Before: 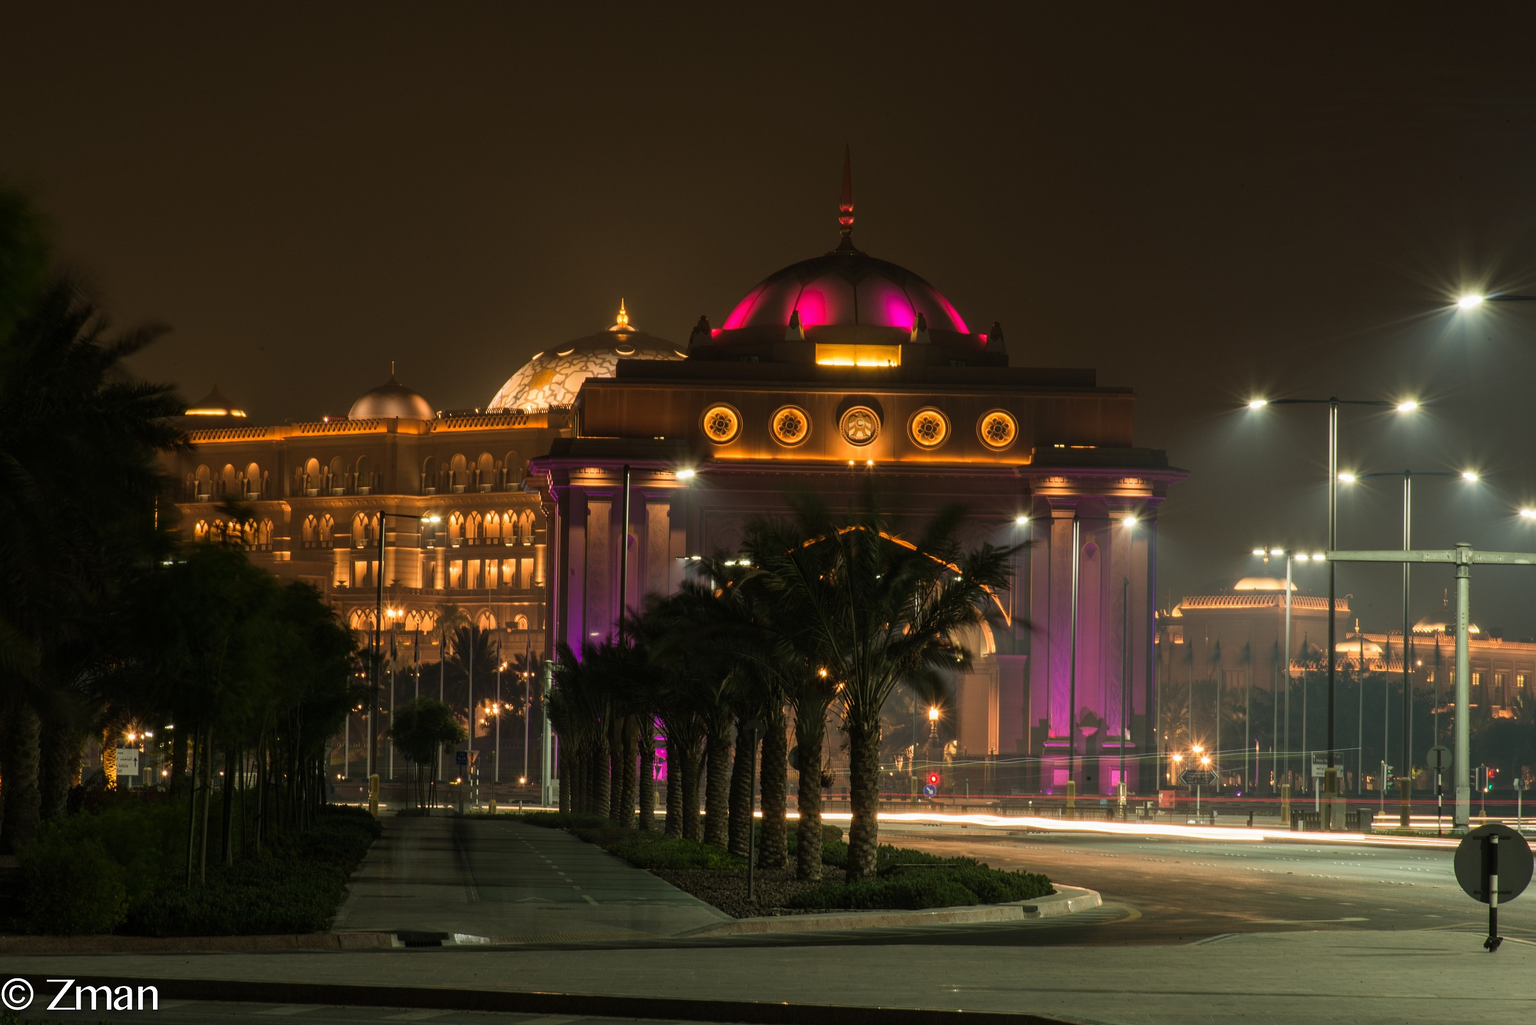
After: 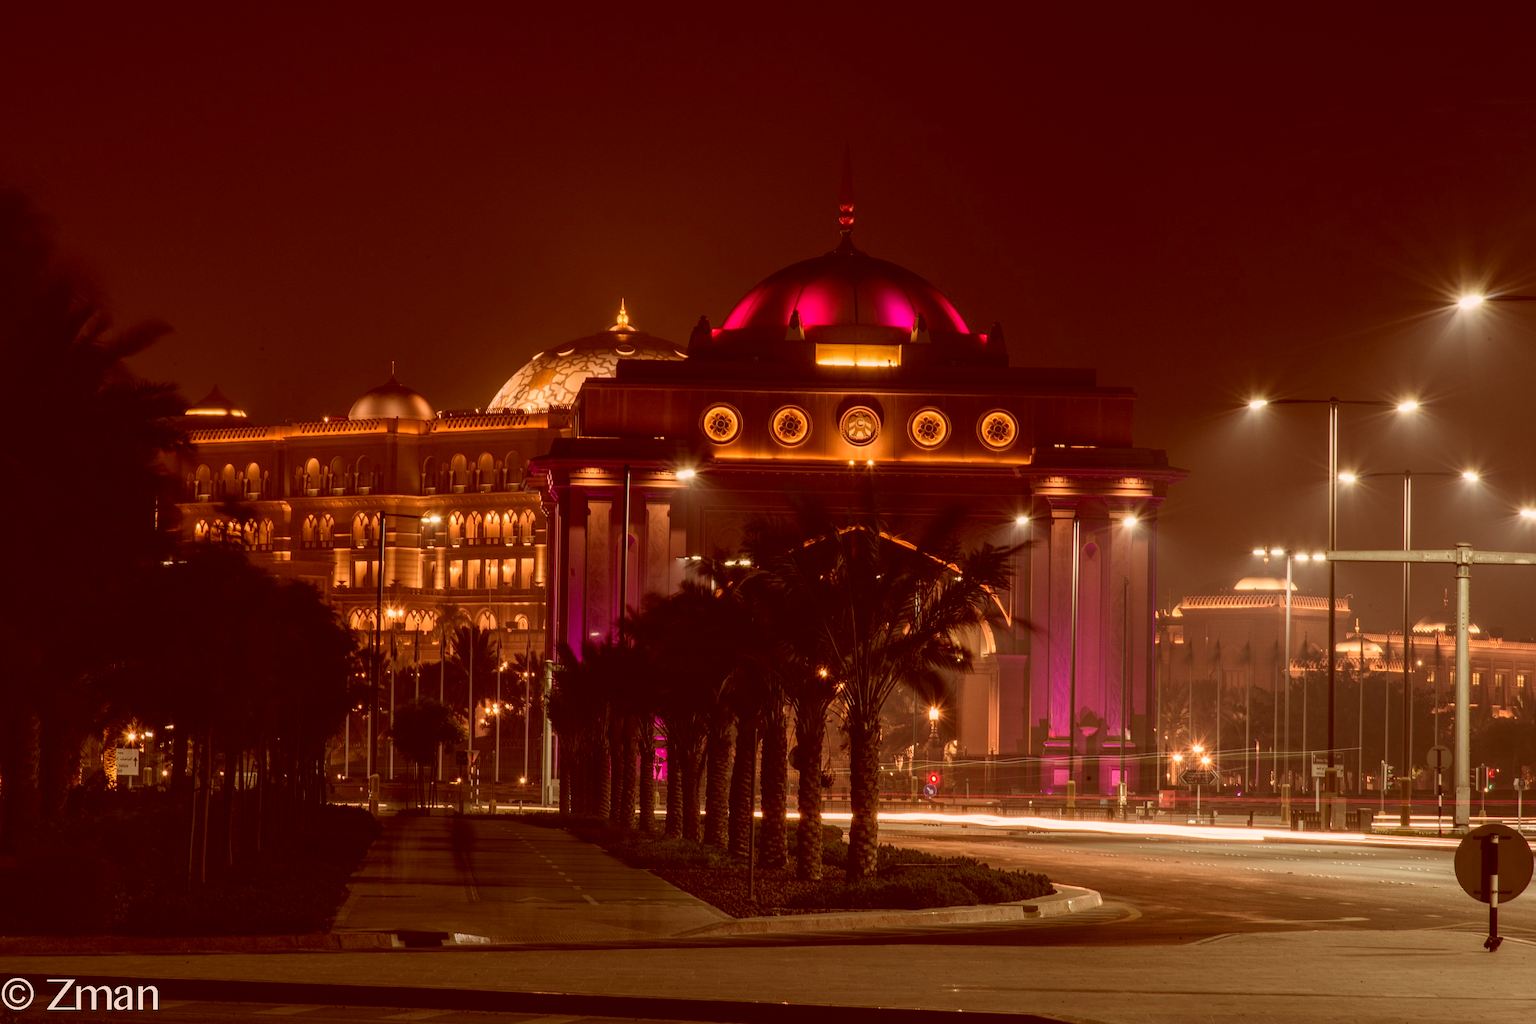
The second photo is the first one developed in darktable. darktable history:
color correction: highlights a* 9.48, highlights b* 8.65, shadows a* 39.53, shadows b* 39.56, saturation 0.785
local contrast: detail 110%
